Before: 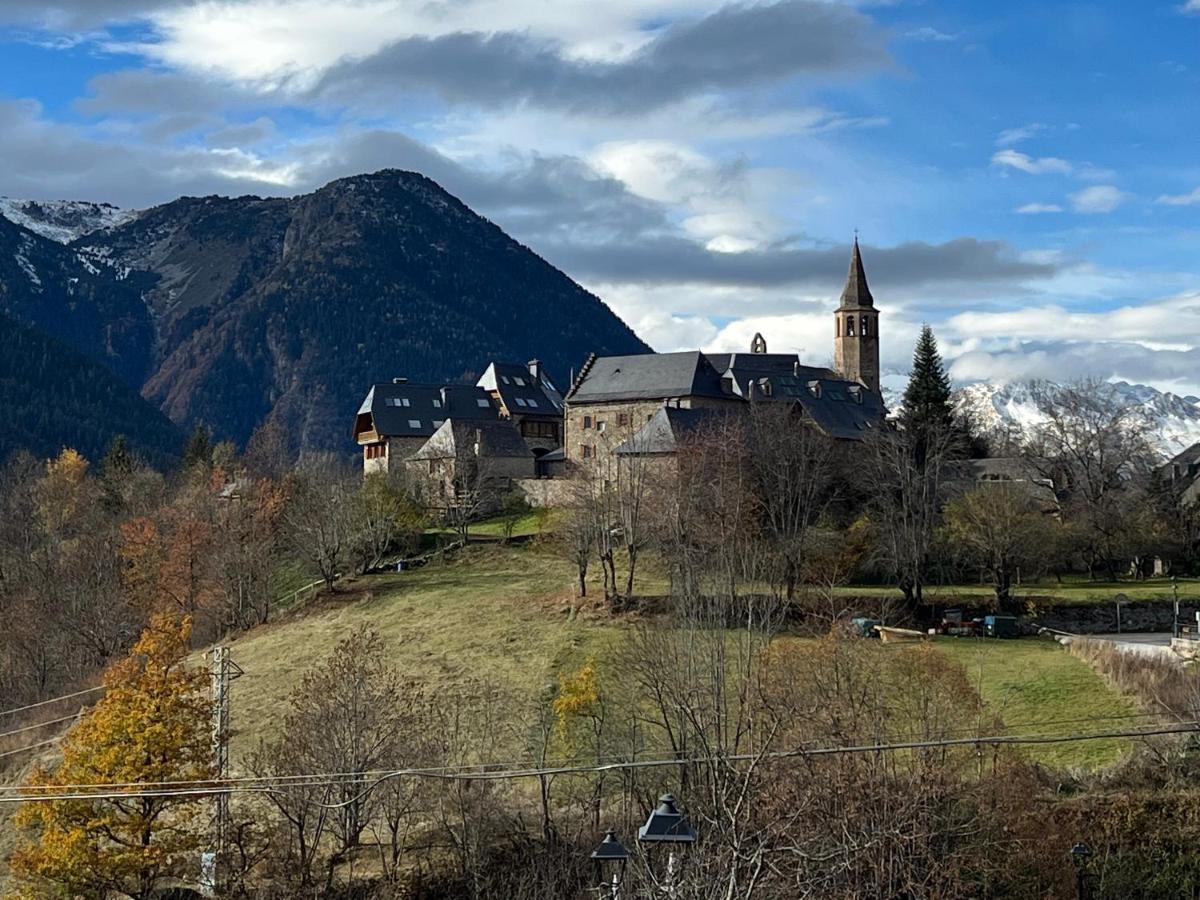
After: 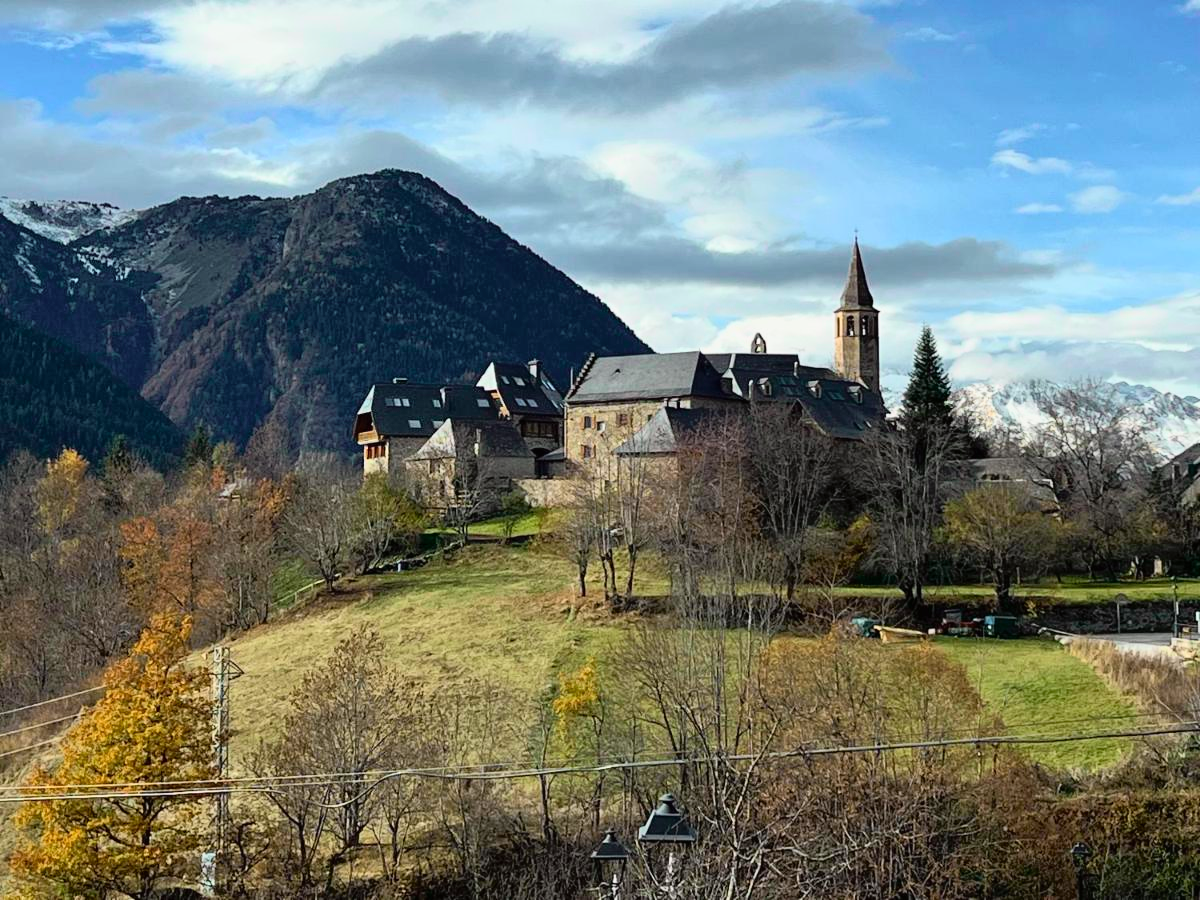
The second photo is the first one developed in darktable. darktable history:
tone curve: curves: ch0 [(0, 0.005) (0.103, 0.097) (0.18, 0.22) (0.4, 0.485) (0.5, 0.612) (0.668, 0.787) (0.823, 0.894) (1, 0.971)]; ch1 [(0, 0) (0.172, 0.123) (0.324, 0.253) (0.396, 0.388) (0.478, 0.461) (0.499, 0.498) (0.522, 0.528) (0.618, 0.649) (0.753, 0.821) (1, 1)]; ch2 [(0, 0) (0.411, 0.424) (0.496, 0.501) (0.515, 0.514) (0.555, 0.585) (0.641, 0.69) (1, 1)], color space Lab, independent channels, preserve colors none
